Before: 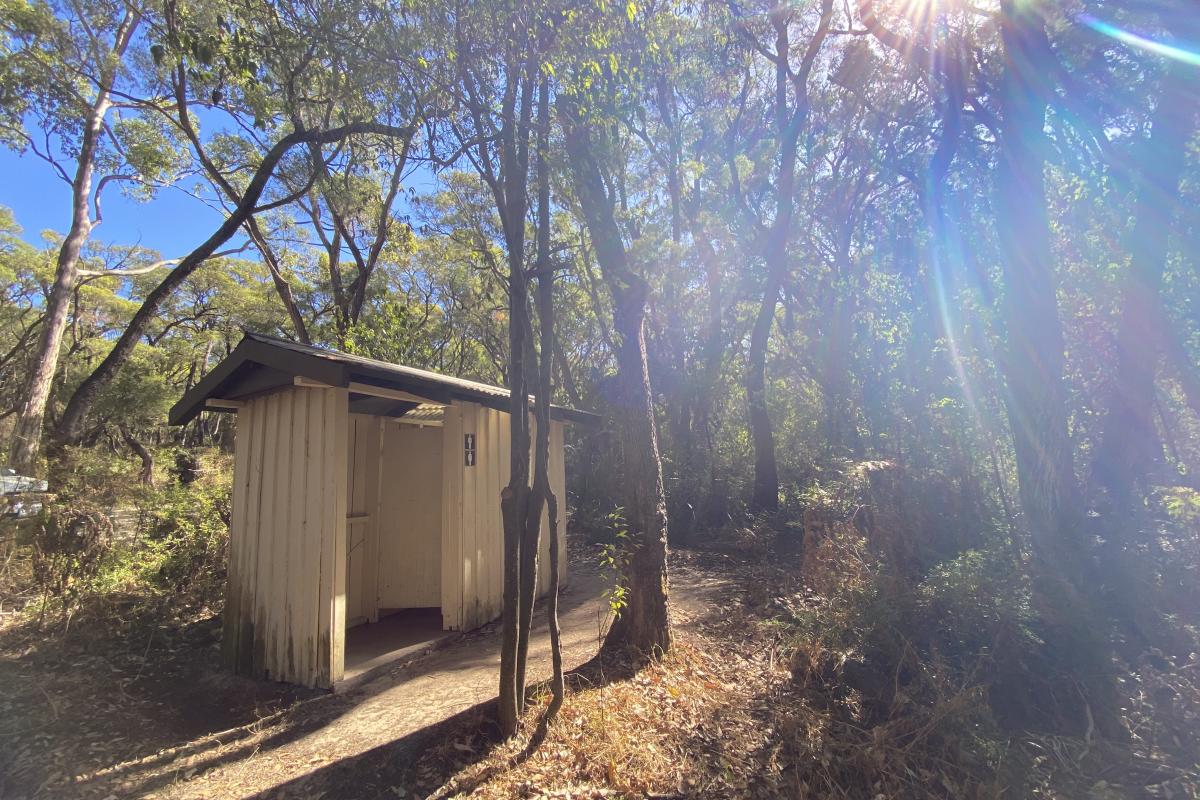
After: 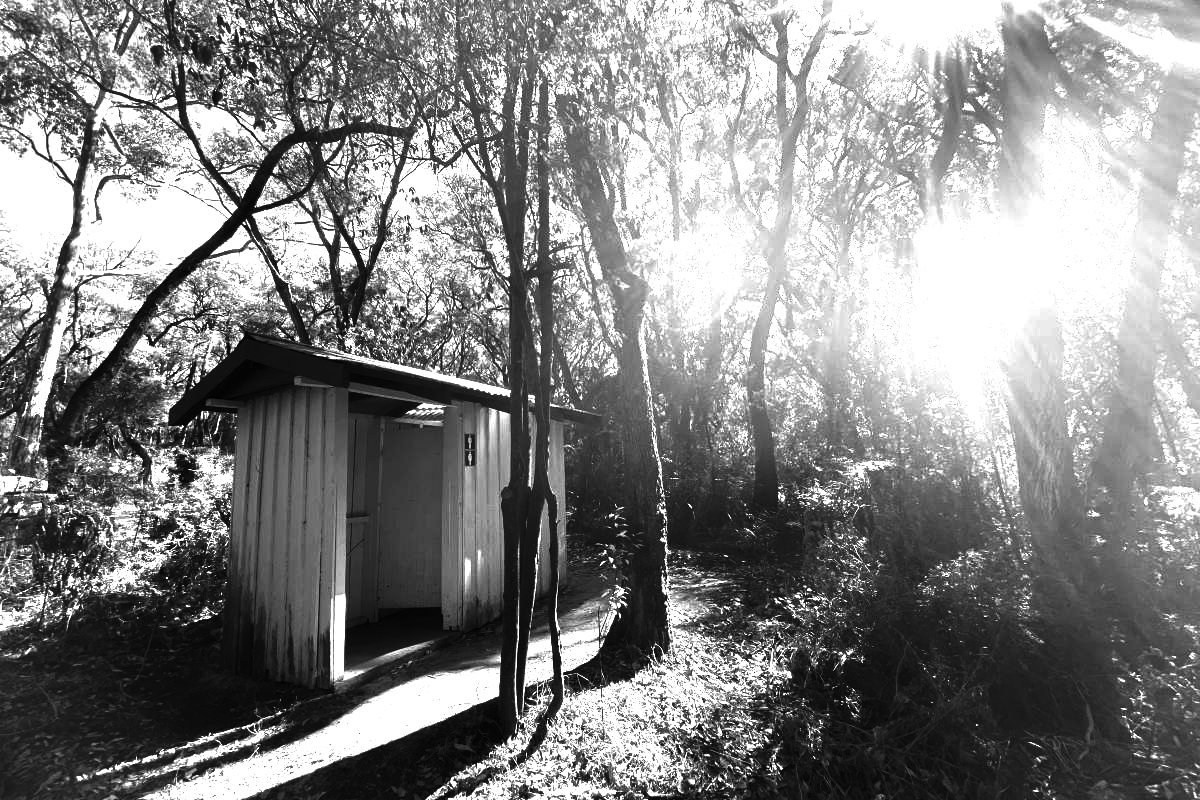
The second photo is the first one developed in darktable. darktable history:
contrast brightness saturation: contrast 0.019, brightness -0.996, saturation -1
exposure: black level correction 0, exposure 1.743 EV, compensate exposure bias true, compensate highlight preservation false
tone equalizer: -8 EV 0.23 EV, -7 EV 0.388 EV, -6 EV 0.407 EV, -5 EV 0.244 EV, -3 EV -0.283 EV, -2 EV -0.39 EV, -1 EV -0.405 EV, +0 EV -0.267 EV
